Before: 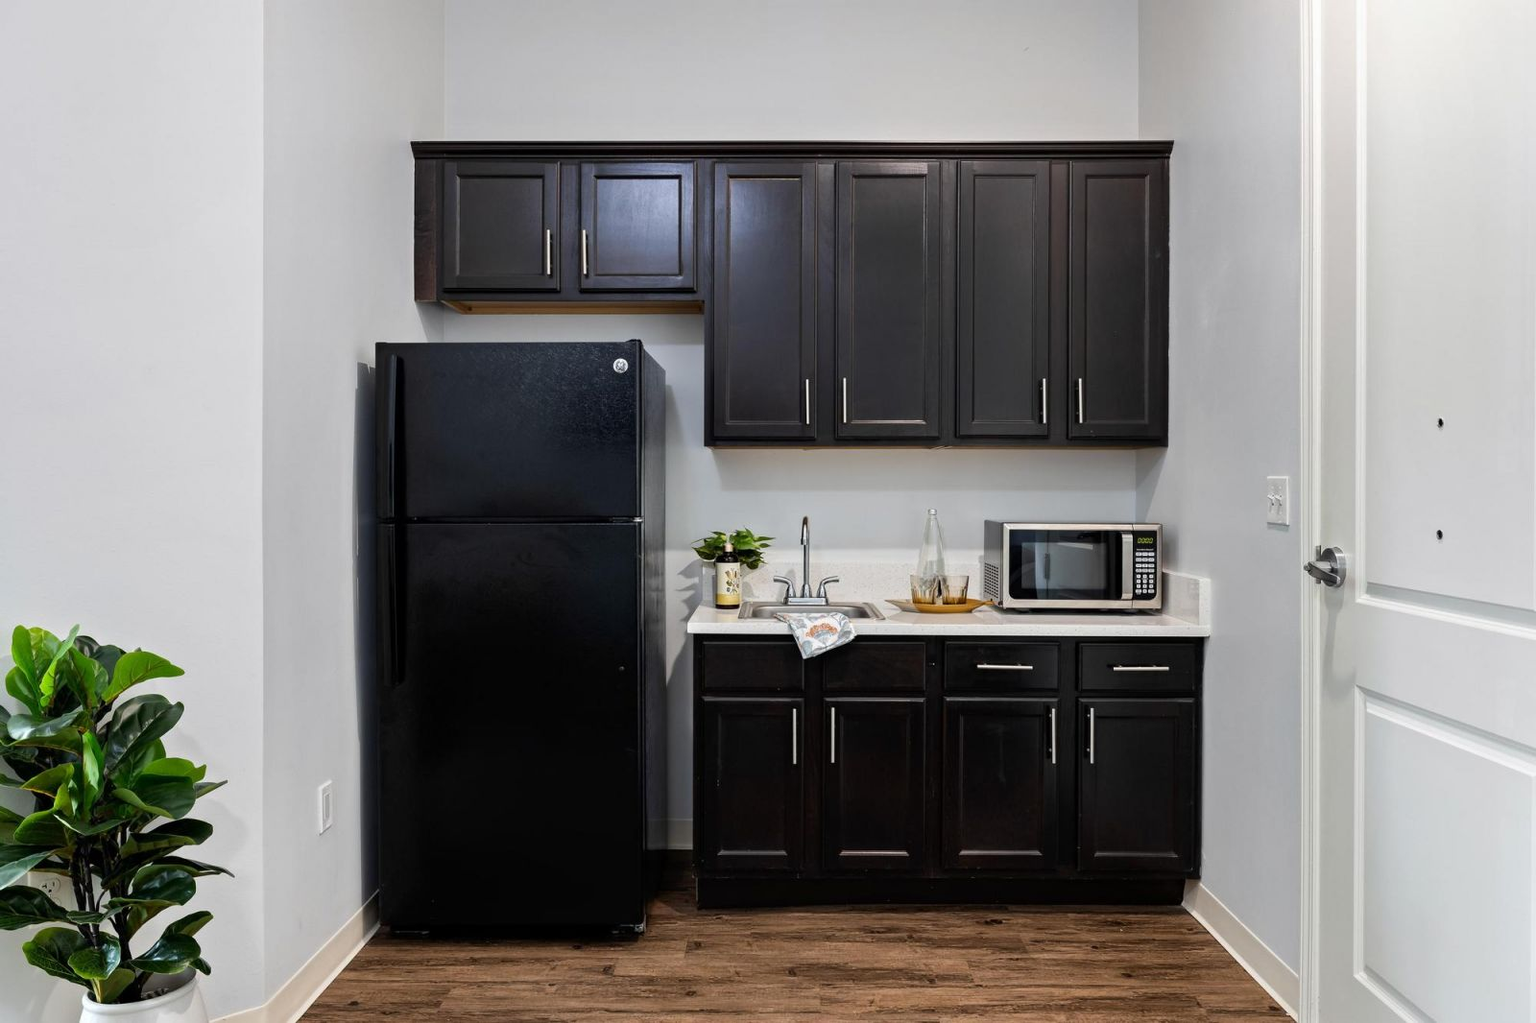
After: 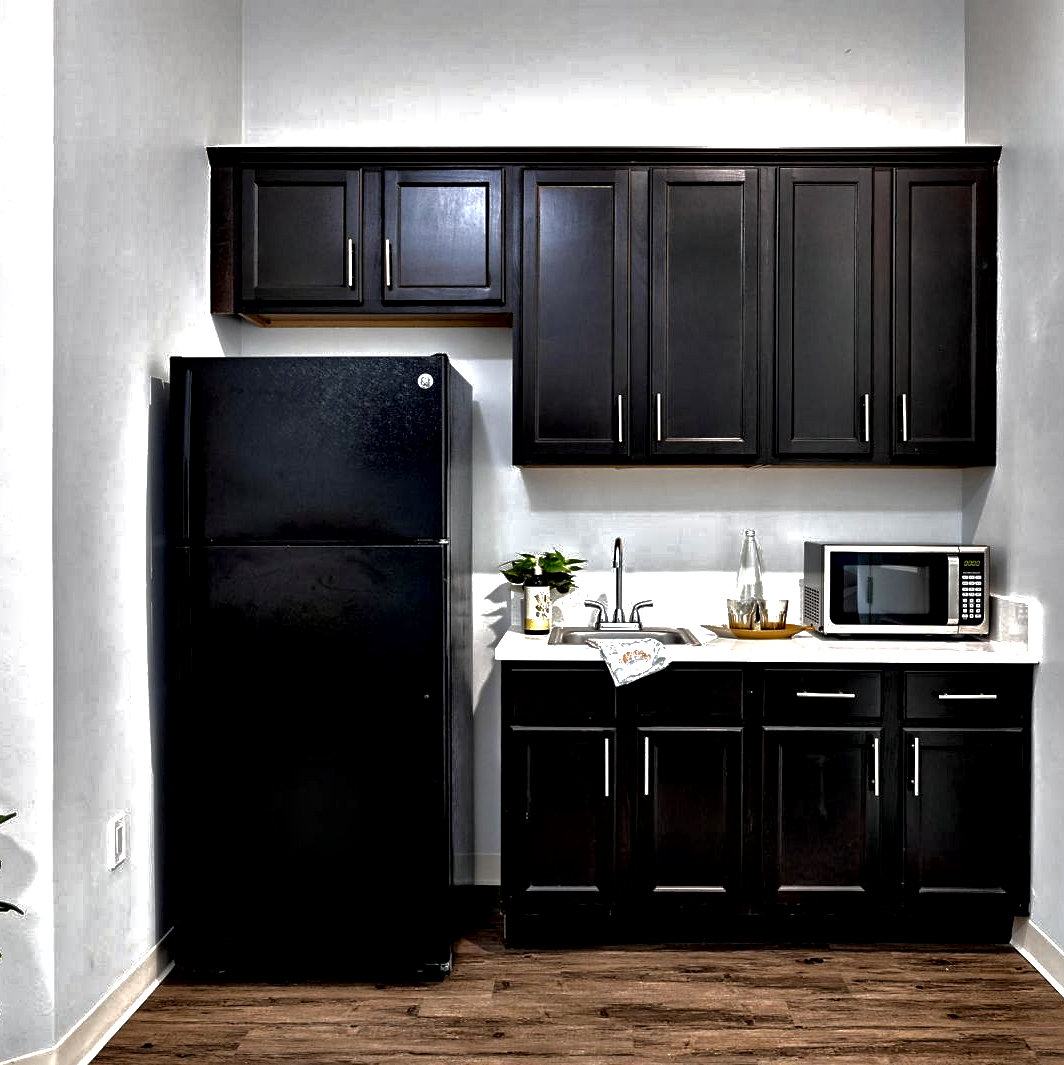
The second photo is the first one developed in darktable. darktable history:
exposure: black level correction 0.001, exposure 0.498 EV, compensate highlight preservation false
contrast equalizer: octaves 7, y [[0.6 ×6], [0.55 ×6], [0 ×6], [0 ×6], [0 ×6]]
crop and rotate: left 13.869%, right 19.6%
base curve: curves: ch0 [(0, 0) (0.826, 0.587) (1, 1)]
local contrast: mode bilateral grid, contrast 50, coarseness 50, detail 150%, midtone range 0.2
sharpen: amount 0.211
